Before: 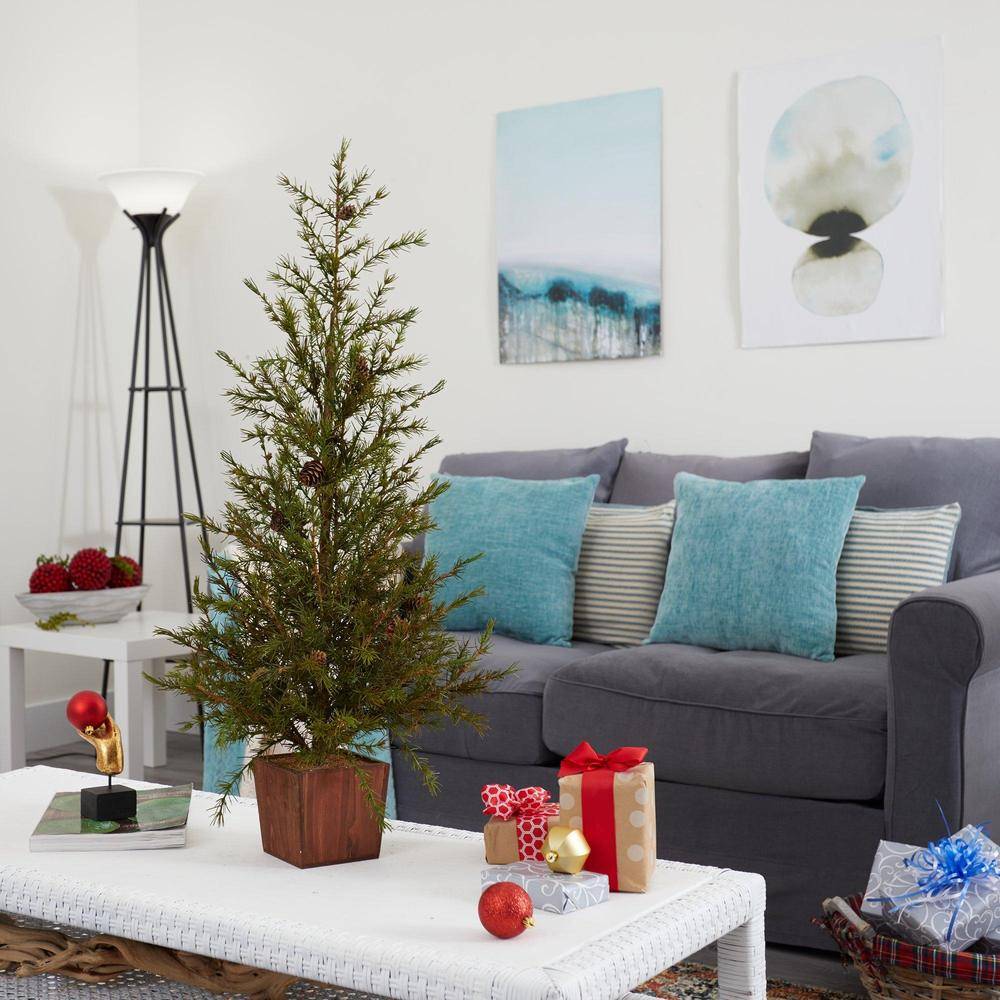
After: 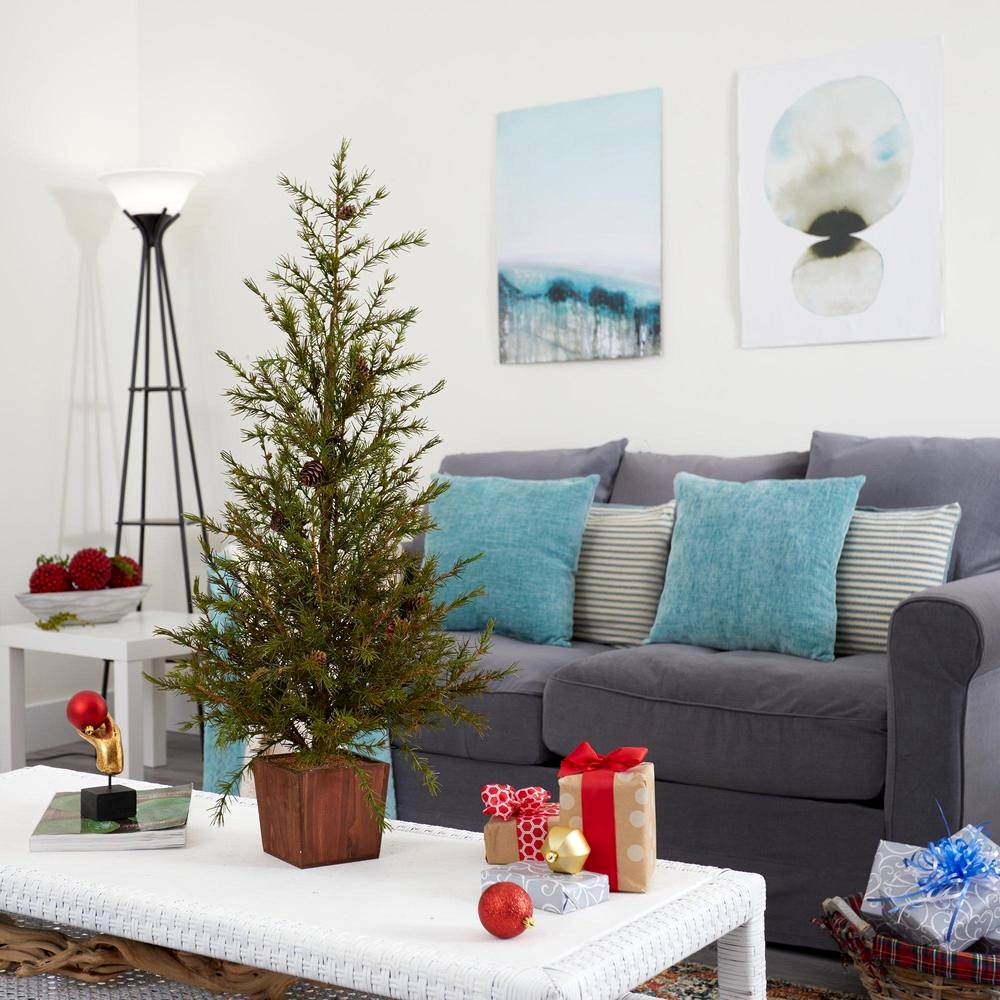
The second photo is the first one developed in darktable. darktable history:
exposure: black level correction 0.003, exposure 0.147 EV, compensate exposure bias true, compensate highlight preservation false
